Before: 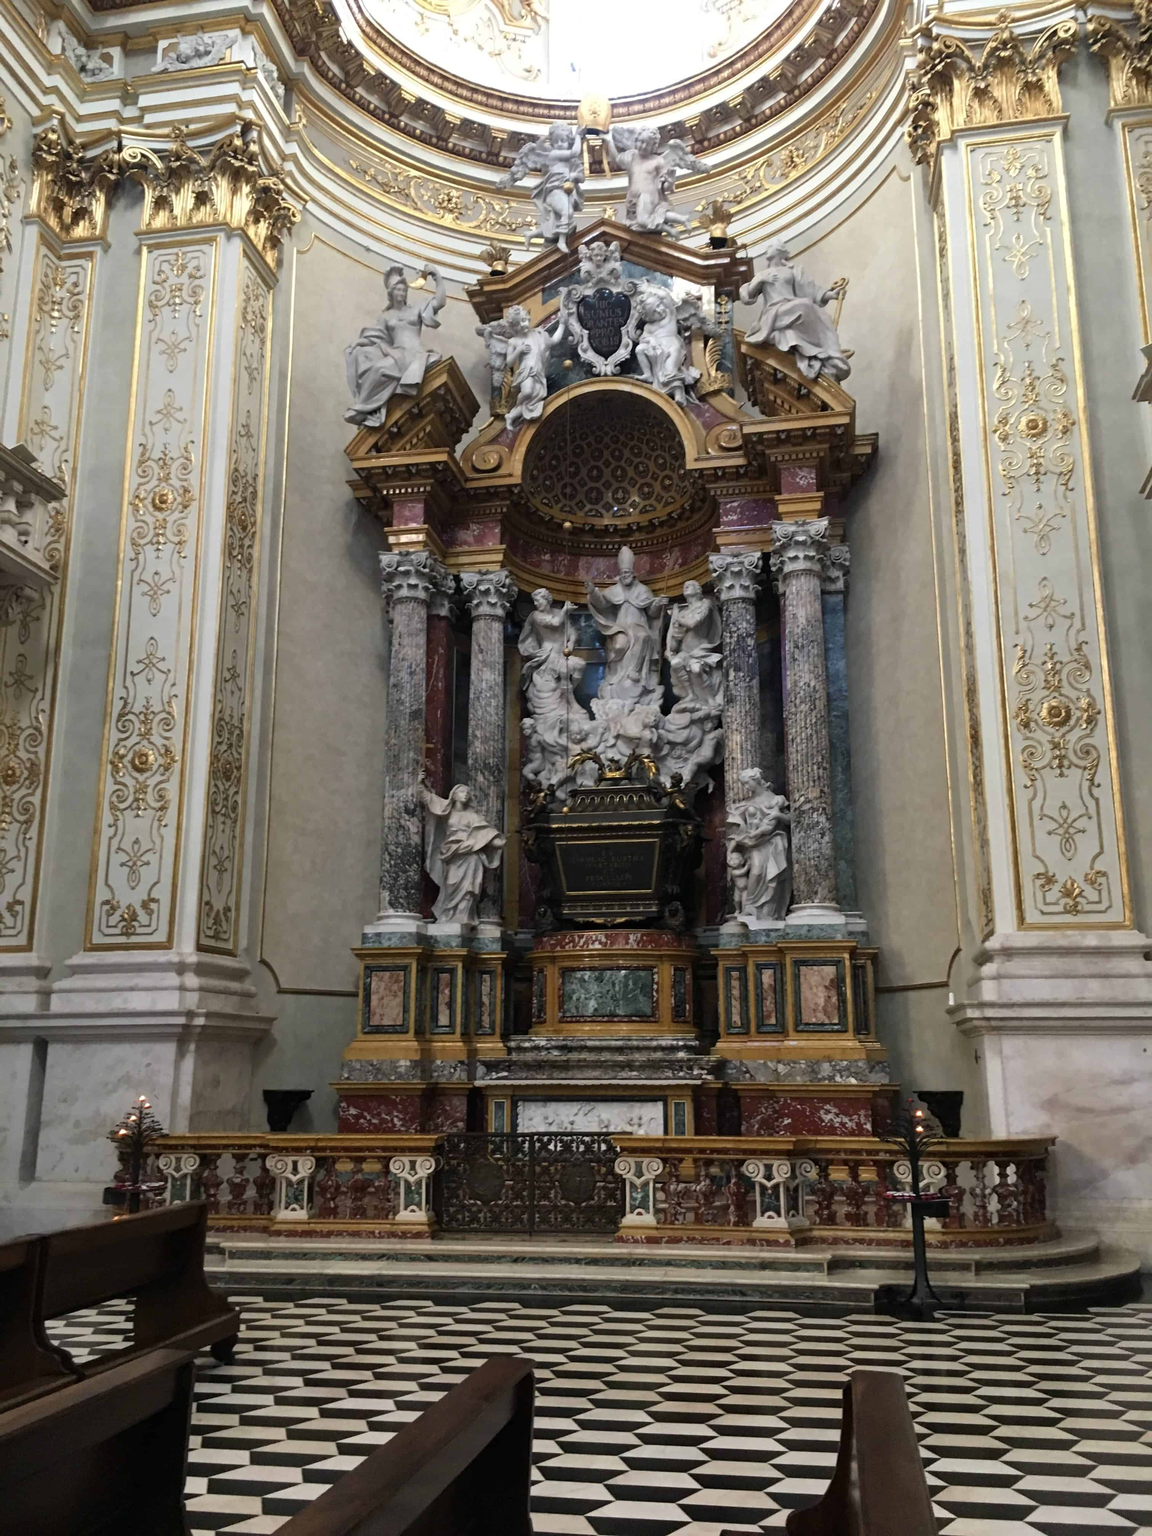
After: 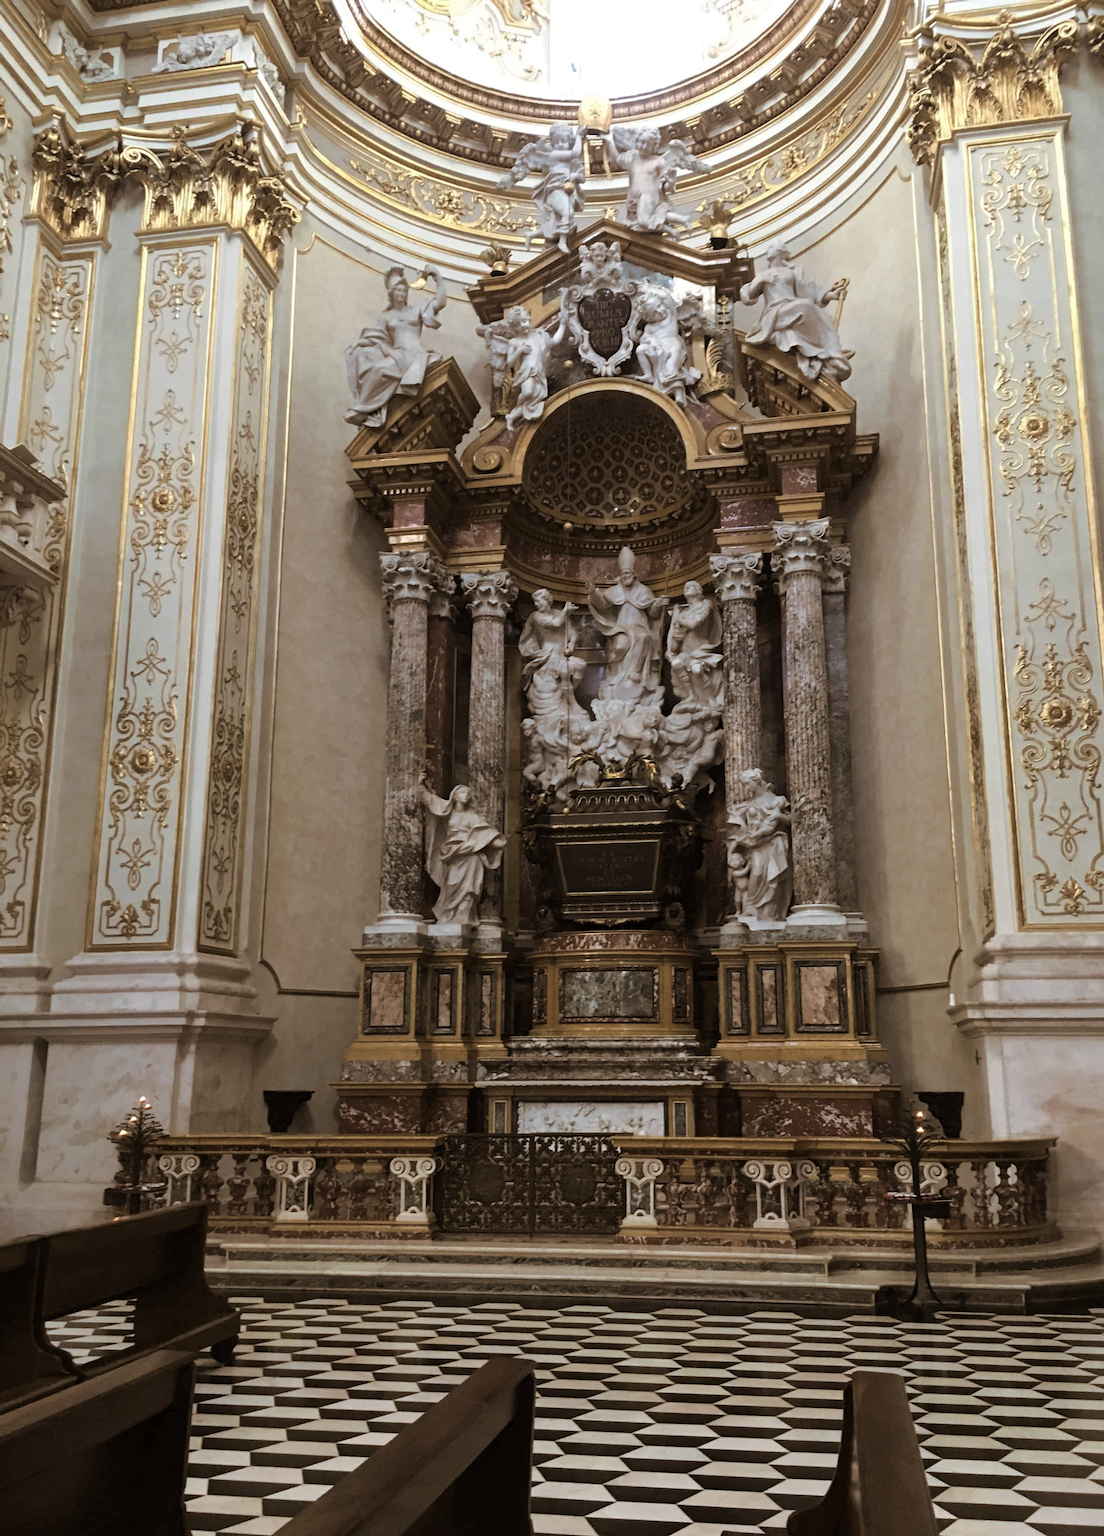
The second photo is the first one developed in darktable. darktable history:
split-toning: shadows › hue 32.4°, shadows › saturation 0.51, highlights › hue 180°, highlights › saturation 0, balance -60.17, compress 55.19%
crop: right 4.126%, bottom 0.031%
